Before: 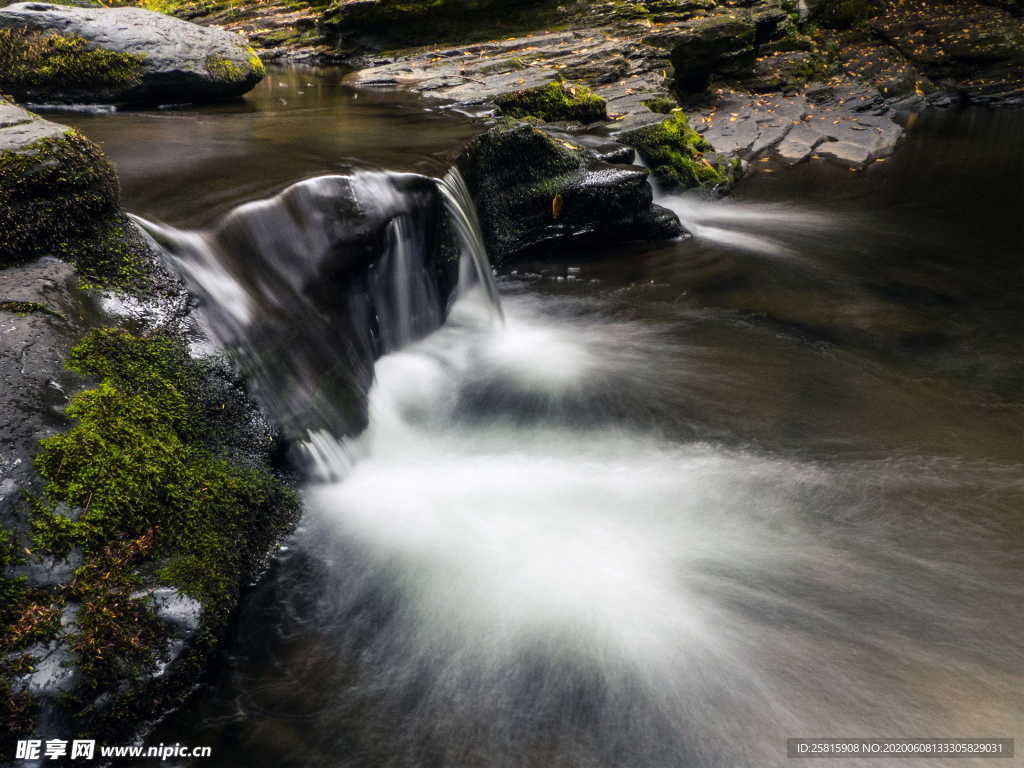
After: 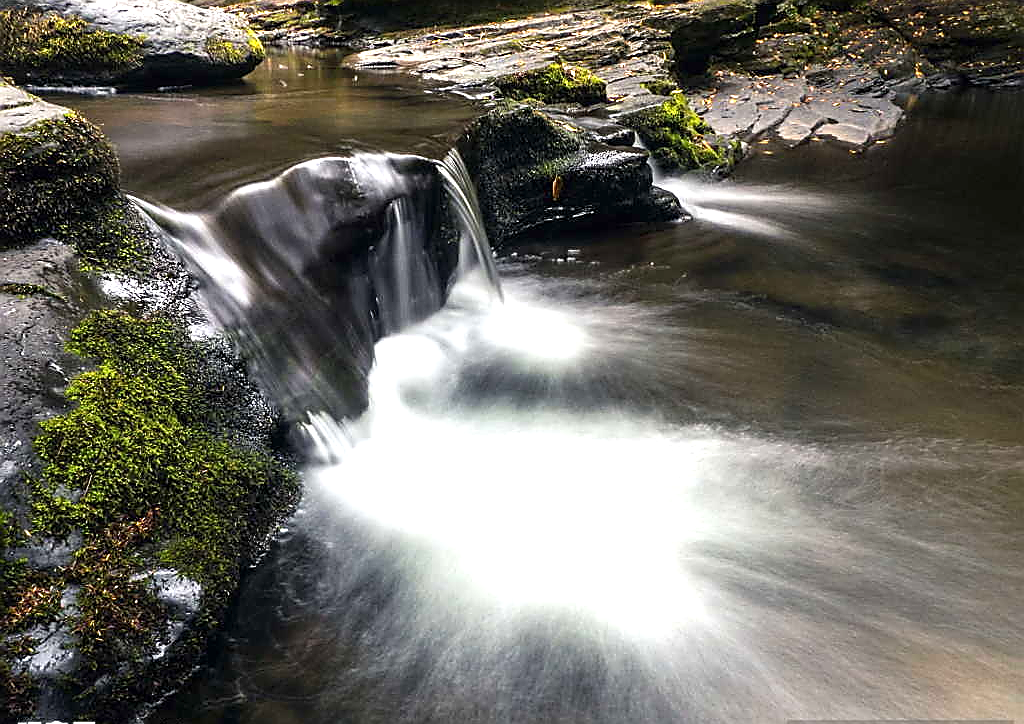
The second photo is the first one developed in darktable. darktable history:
sharpen: radius 1.414, amount 1.268, threshold 0.767
exposure: exposure 0.779 EV, compensate exposure bias true, compensate highlight preservation false
crop and rotate: top 2.445%, bottom 3.18%
